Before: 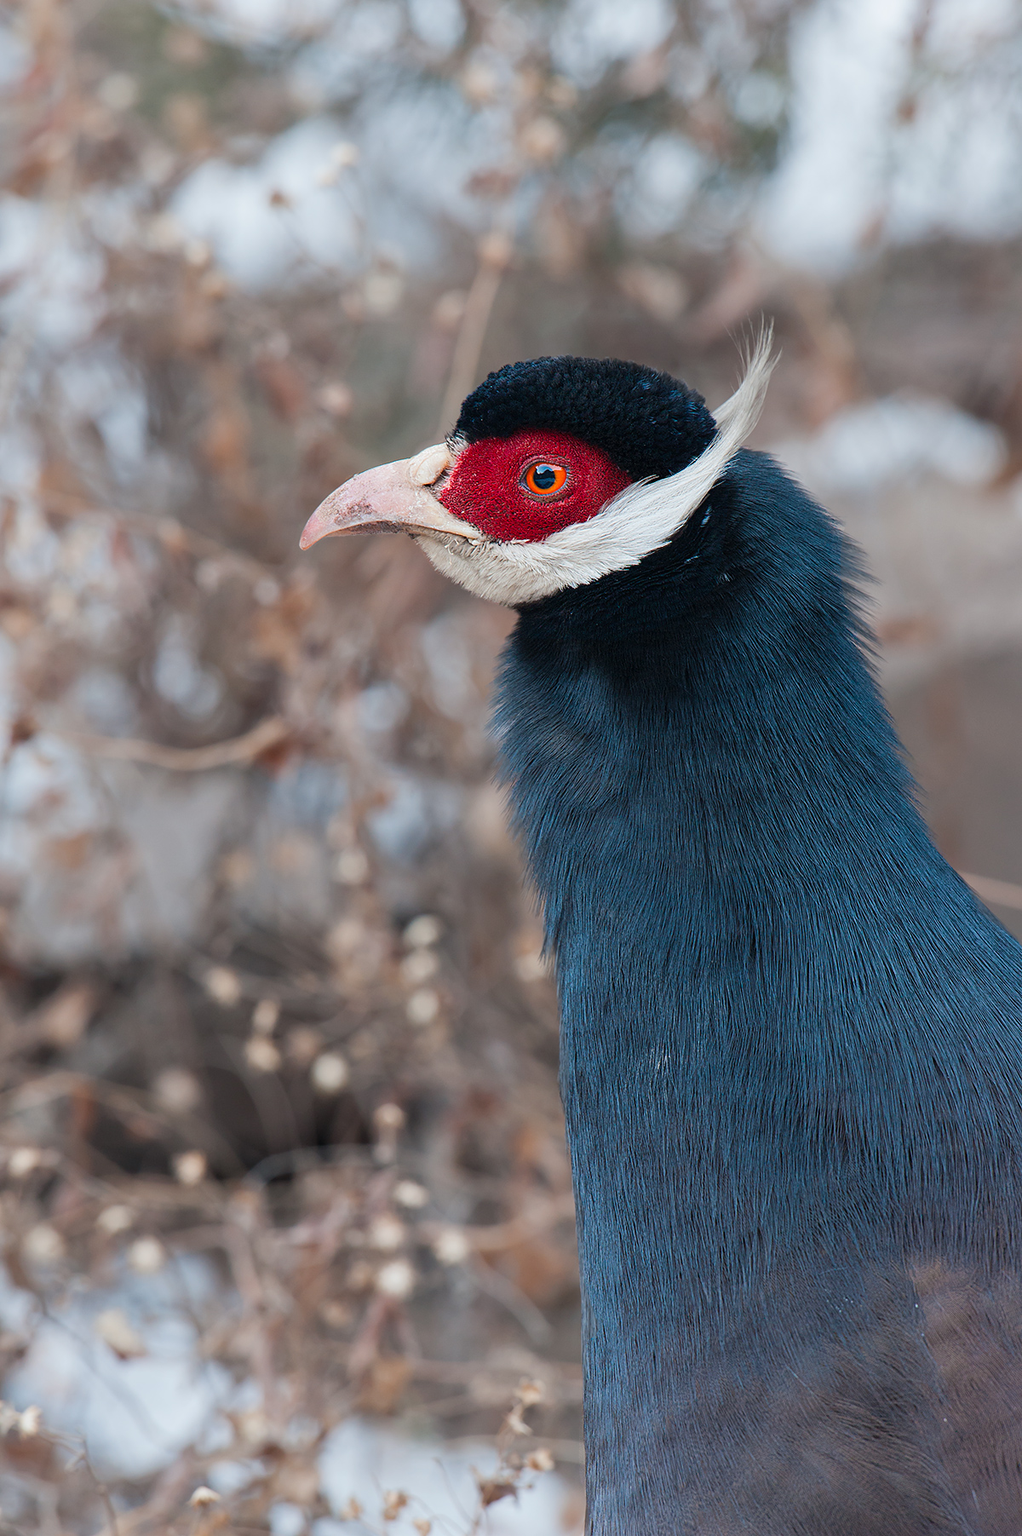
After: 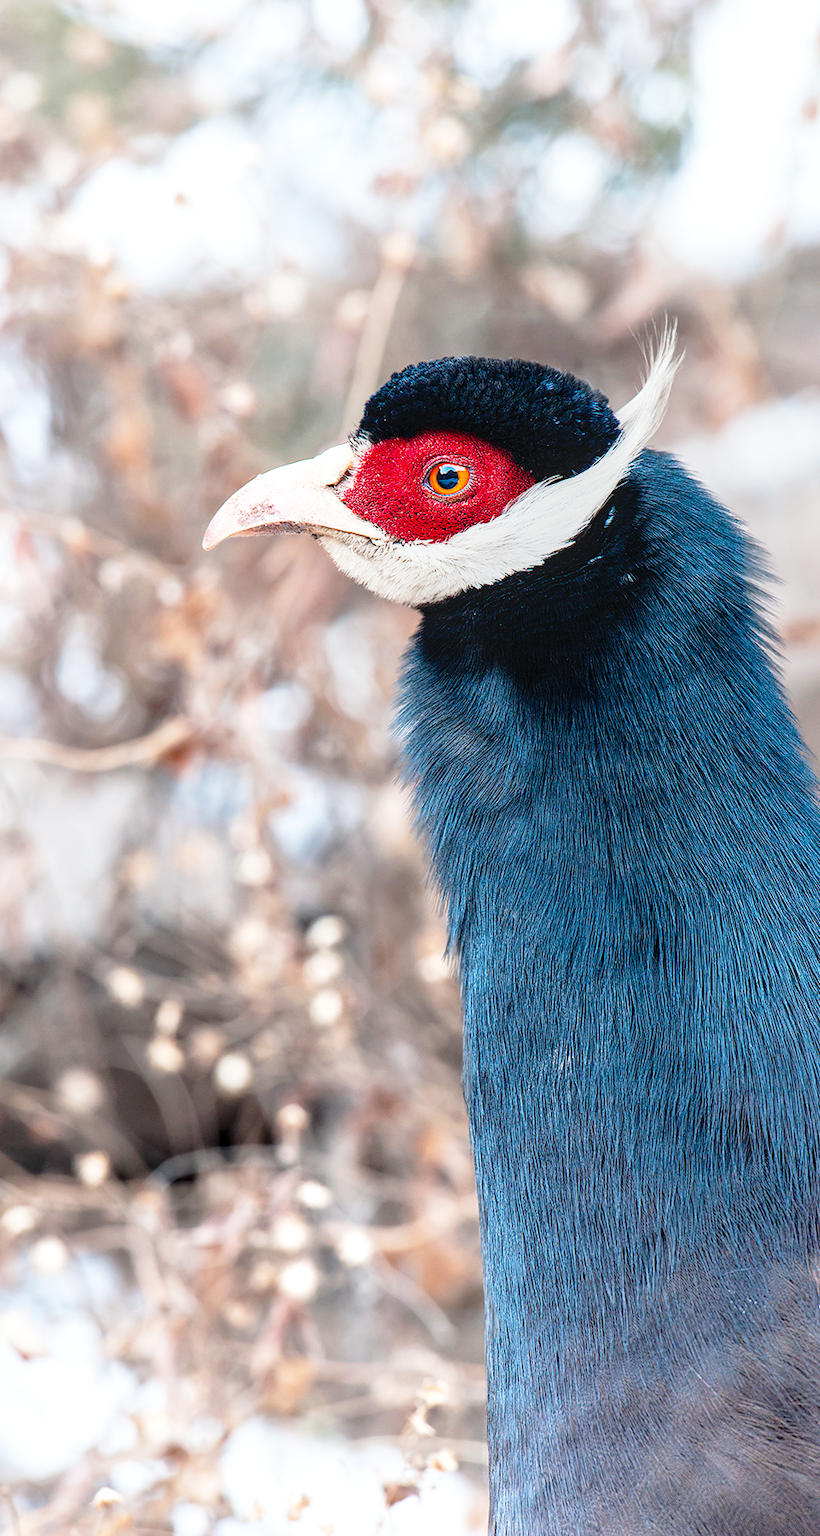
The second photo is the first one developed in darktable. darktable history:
crop and rotate: left 9.523%, right 10.162%
shadows and highlights: radius 94.05, shadows -14.5, white point adjustment 0.256, highlights 33.19, compress 48.55%, soften with gaussian
base curve: curves: ch0 [(0, 0) (0.012, 0.01) (0.073, 0.168) (0.31, 0.711) (0.645, 0.957) (1, 1)], preserve colors none
local contrast: on, module defaults
